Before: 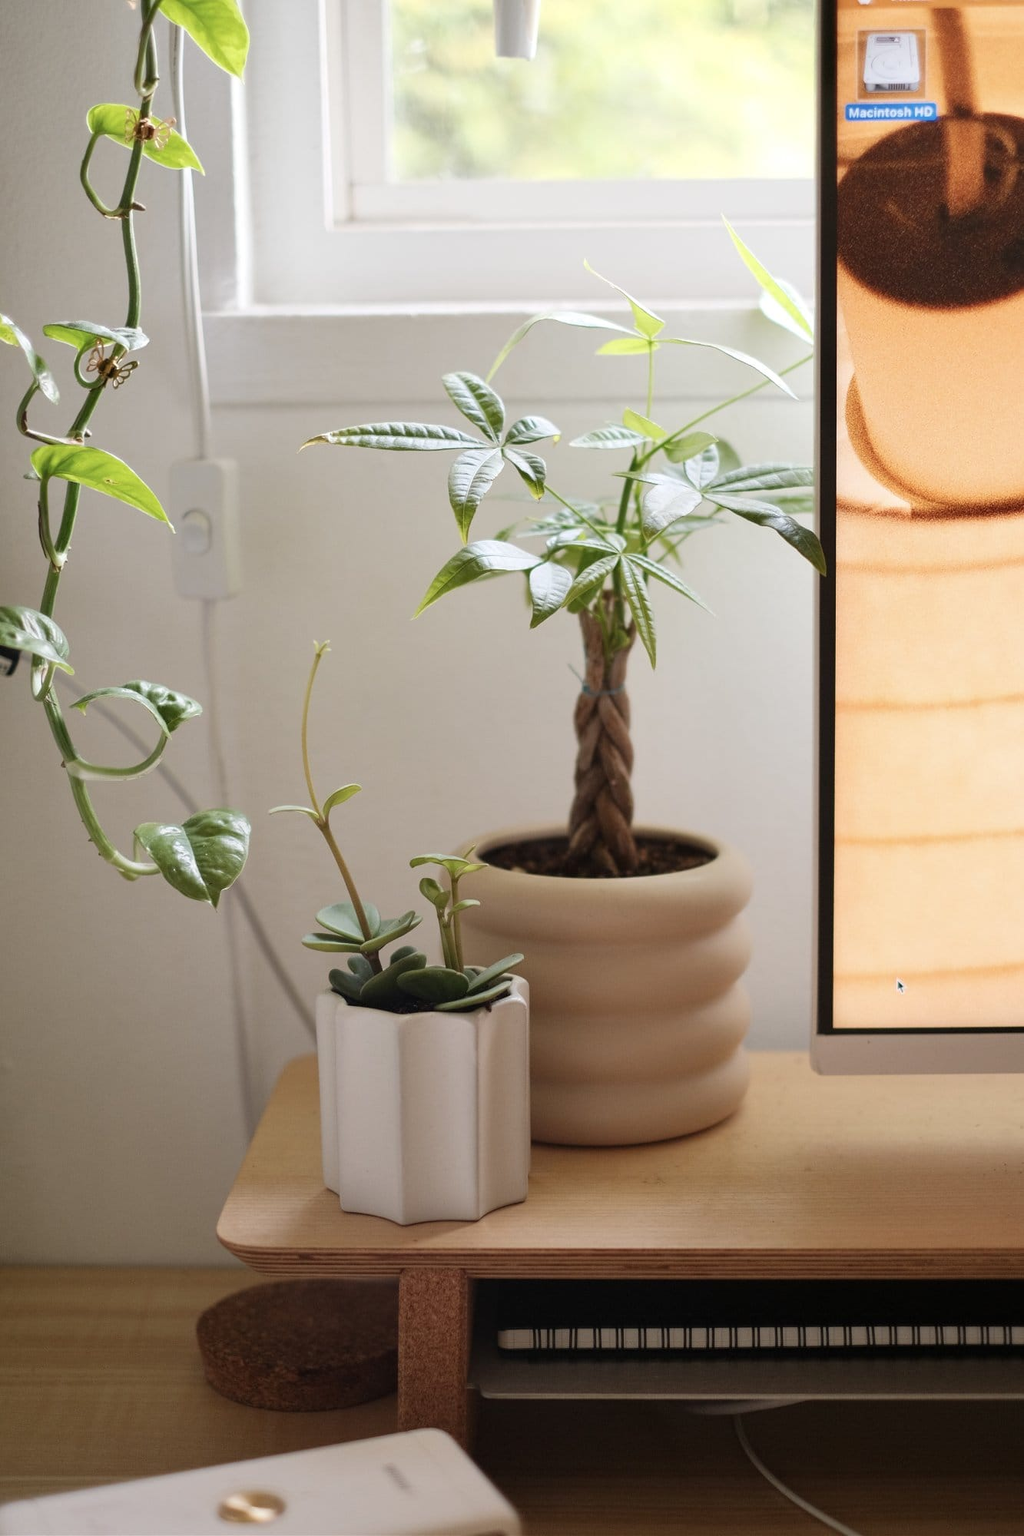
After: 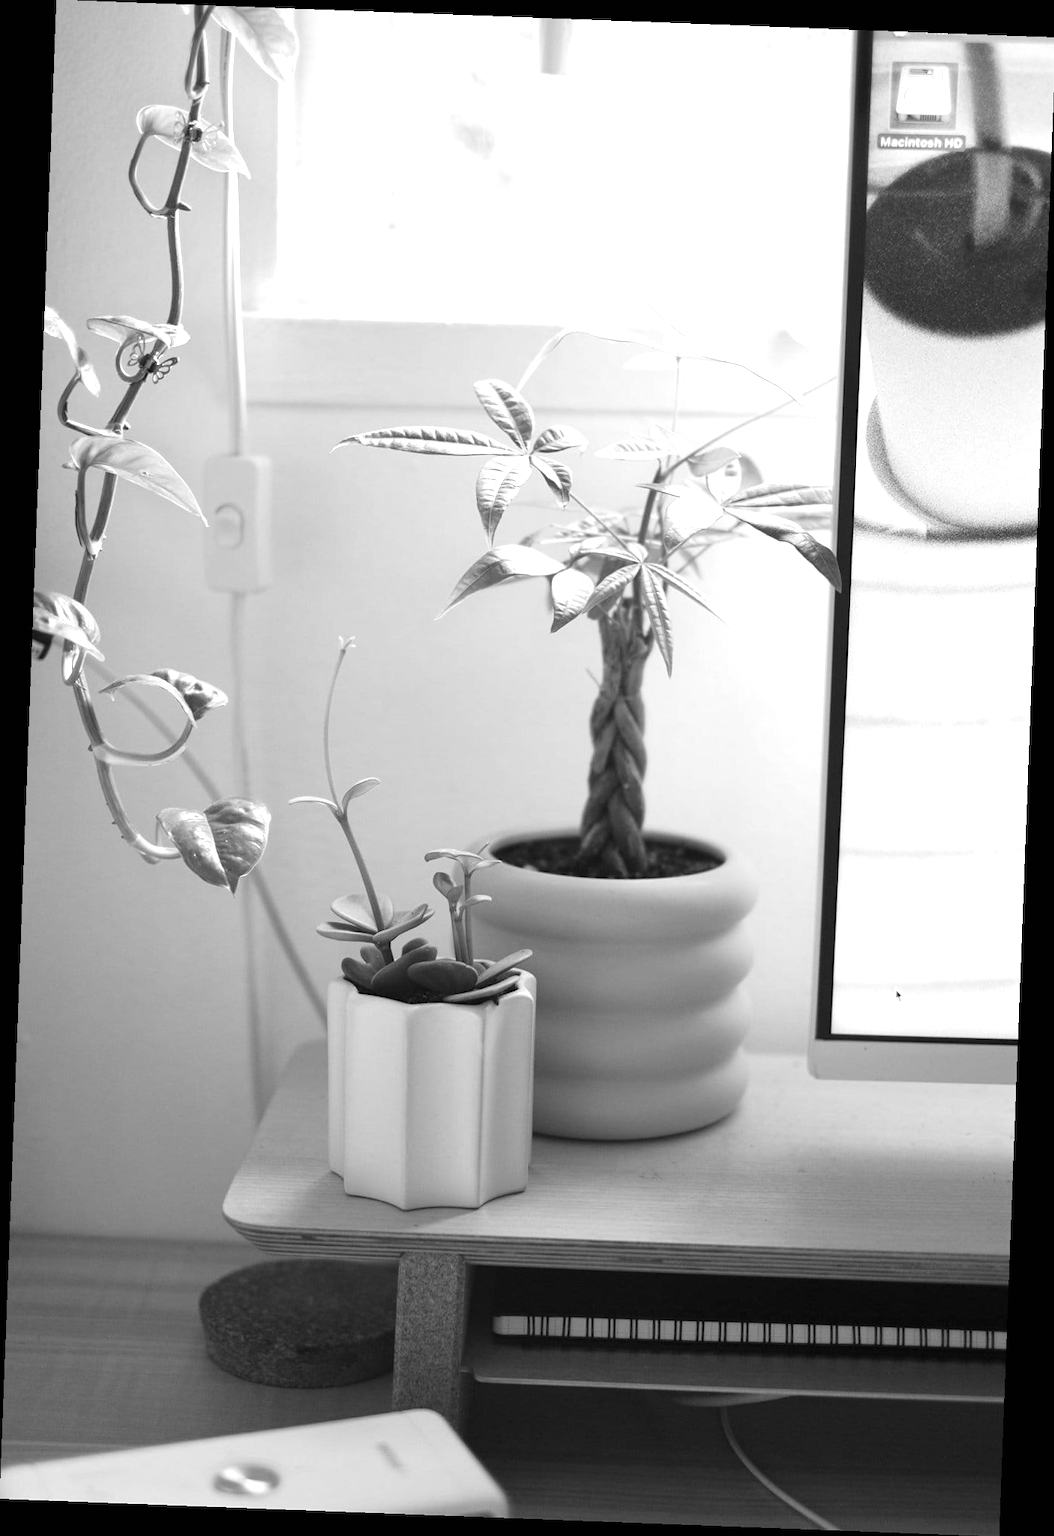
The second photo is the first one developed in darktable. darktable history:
contrast brightness saturation: saturation -0.05
monochrome: a 14.95, b -89.96
exposure: black level correction 0, exposure 0.9 EV, compensate highlight preservation false
rotate and perspective: rotation 2.17°, automatic cropping off
